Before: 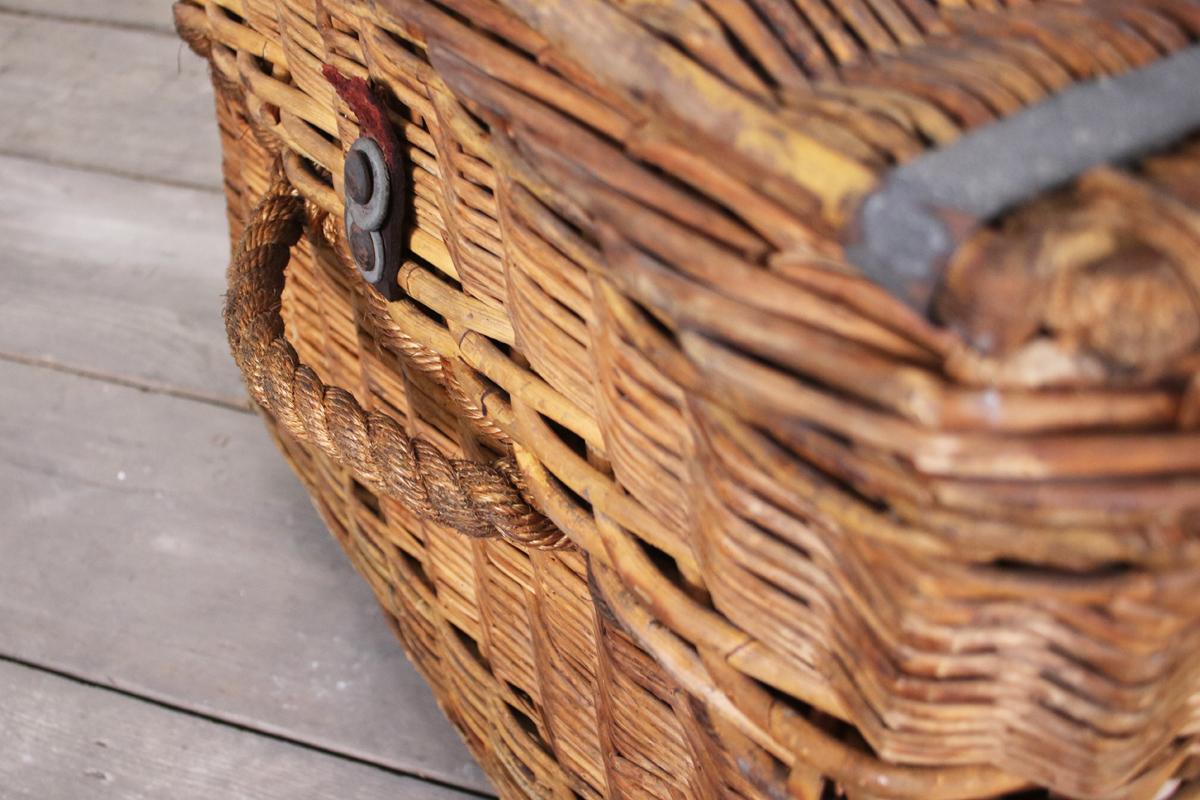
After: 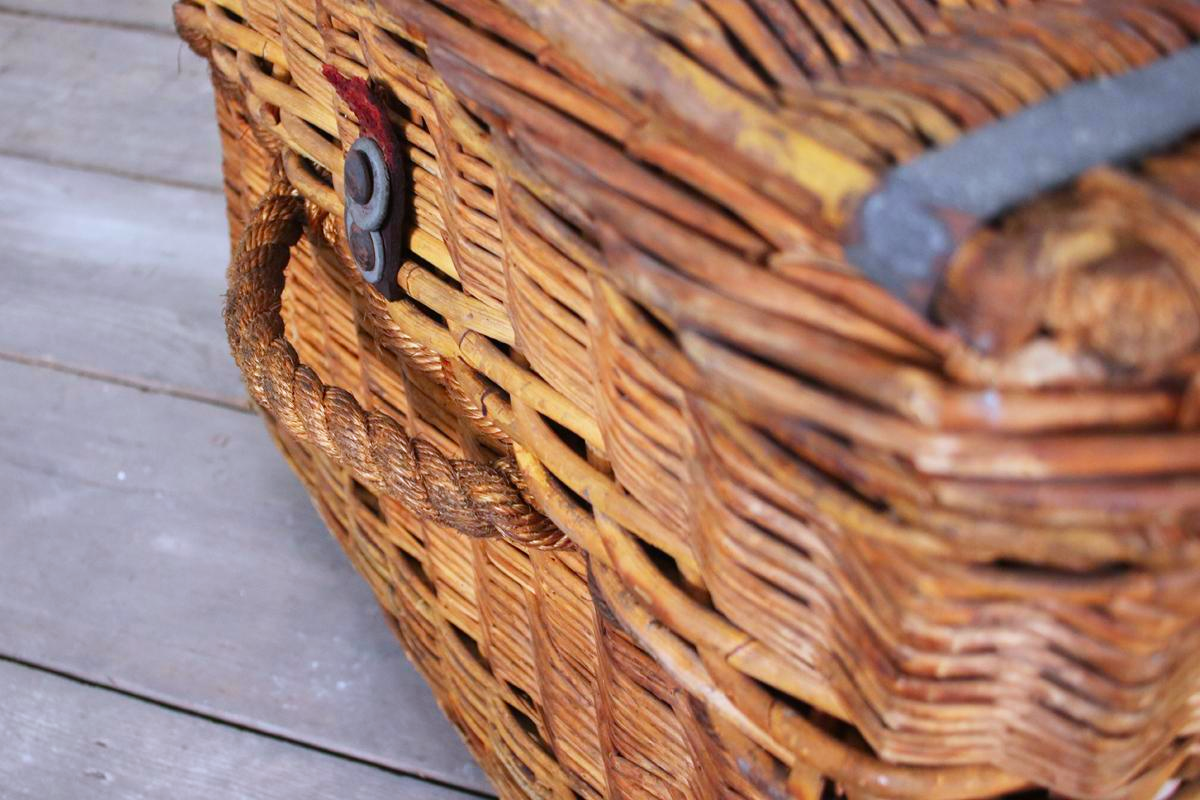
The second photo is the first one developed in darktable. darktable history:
color calibration: x 0.37, y 0.382, temperature 4313.32 K
color correction: saturation 1.34
